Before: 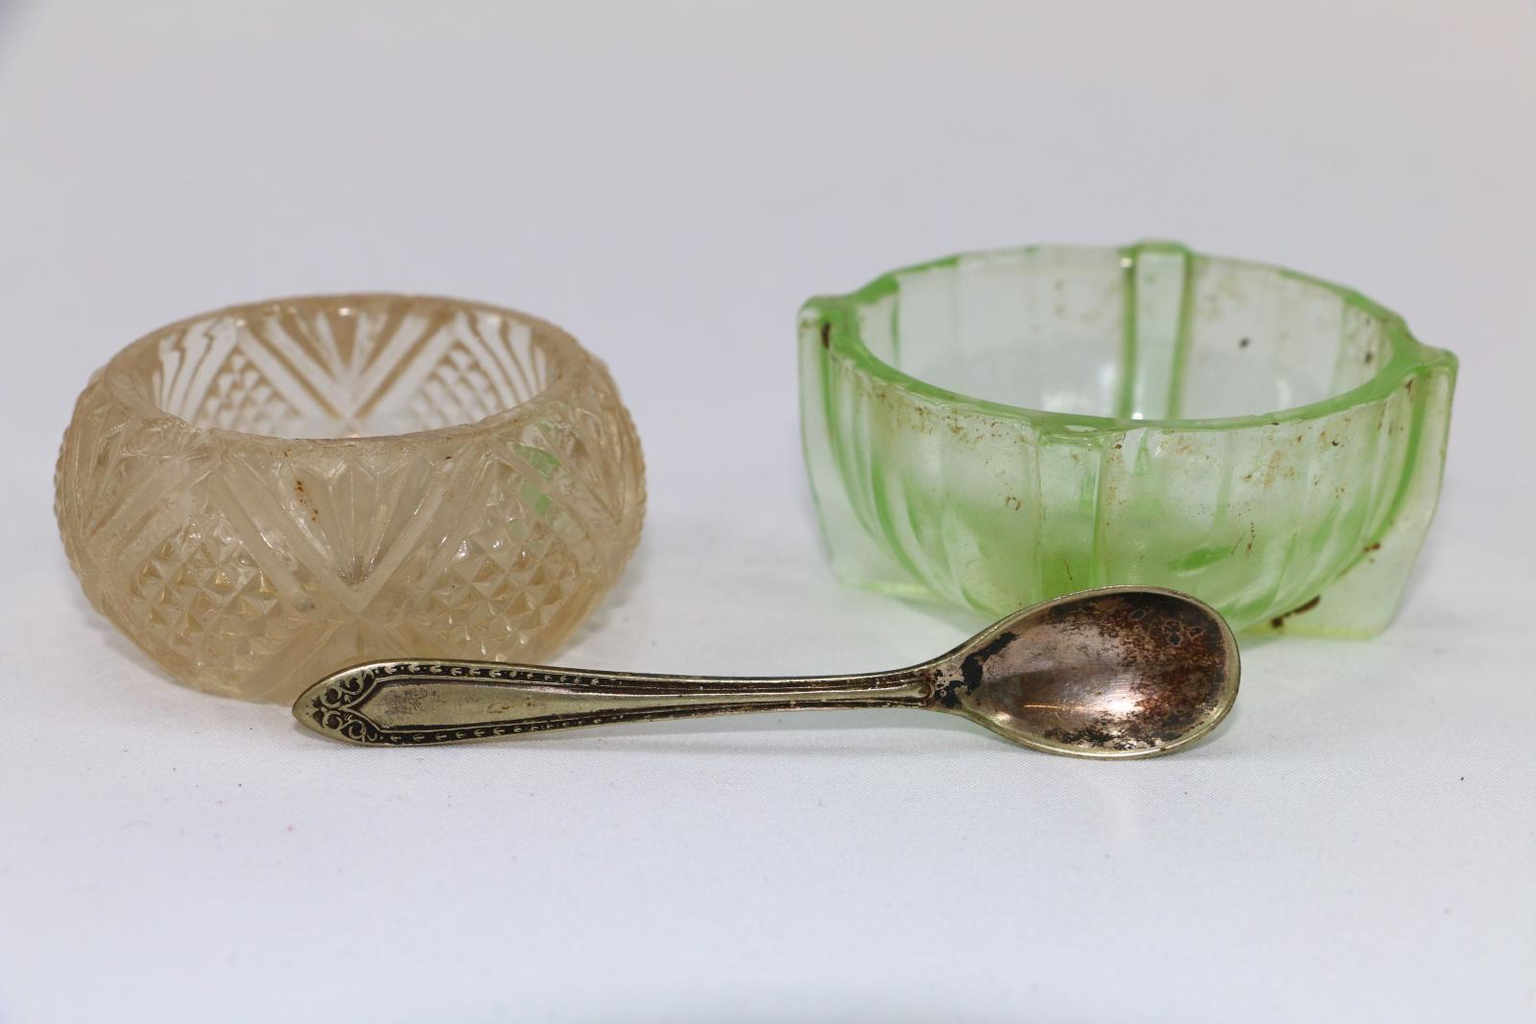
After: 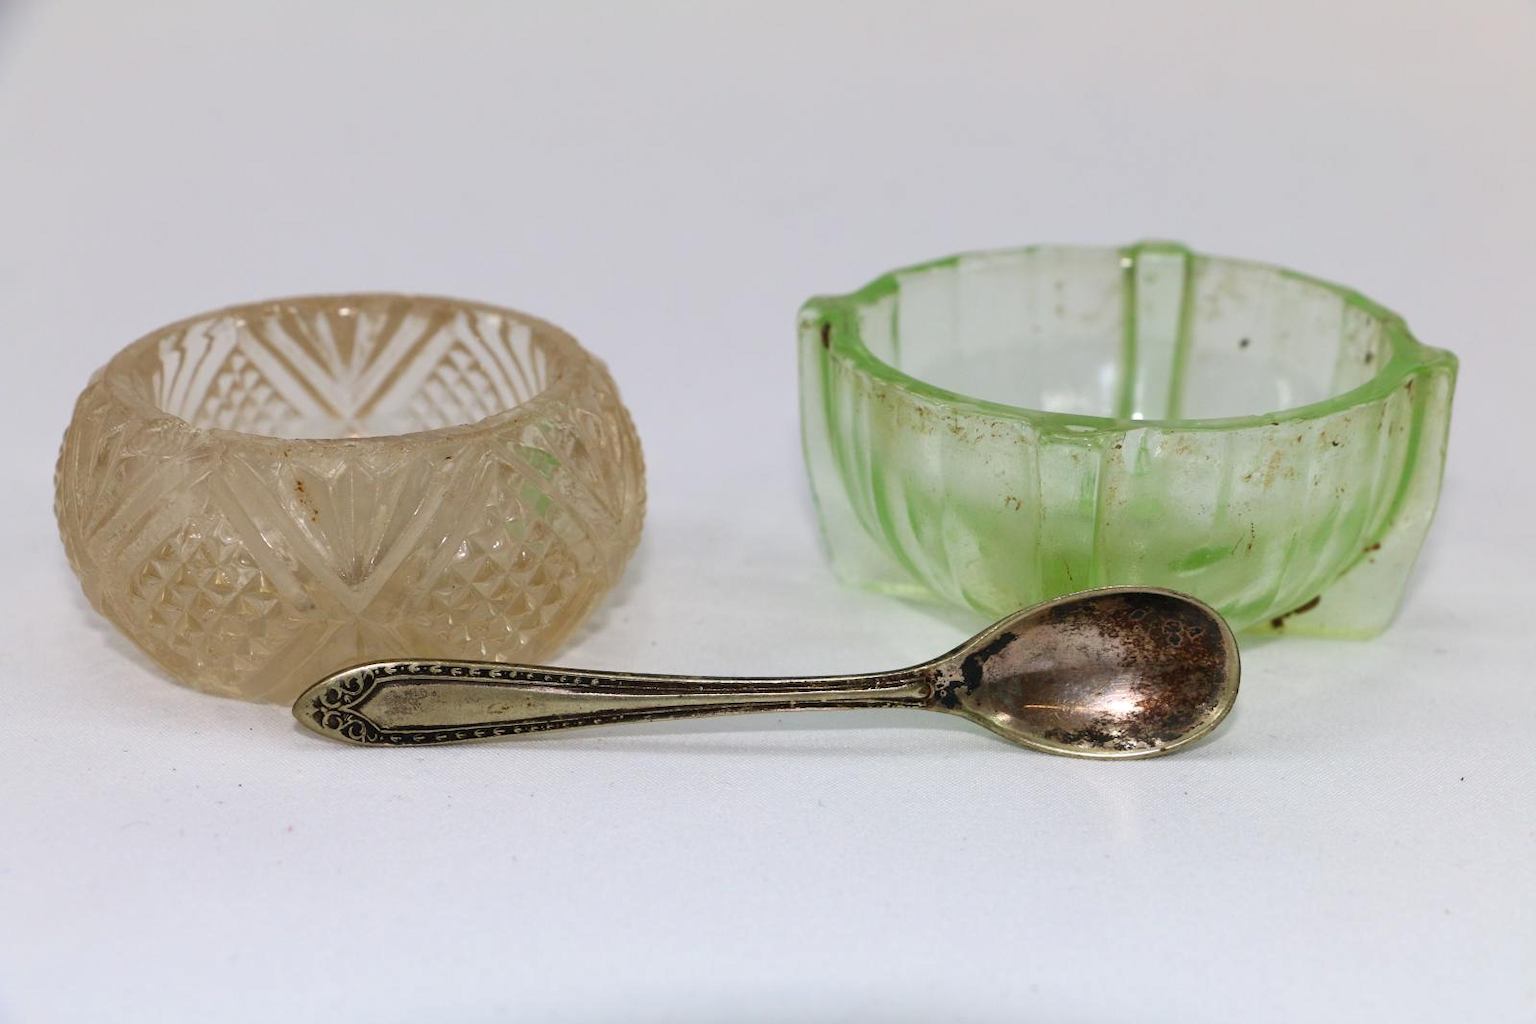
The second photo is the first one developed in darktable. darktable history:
levels: white 99.89%, levels [0.026, 0.507, 0.987]
